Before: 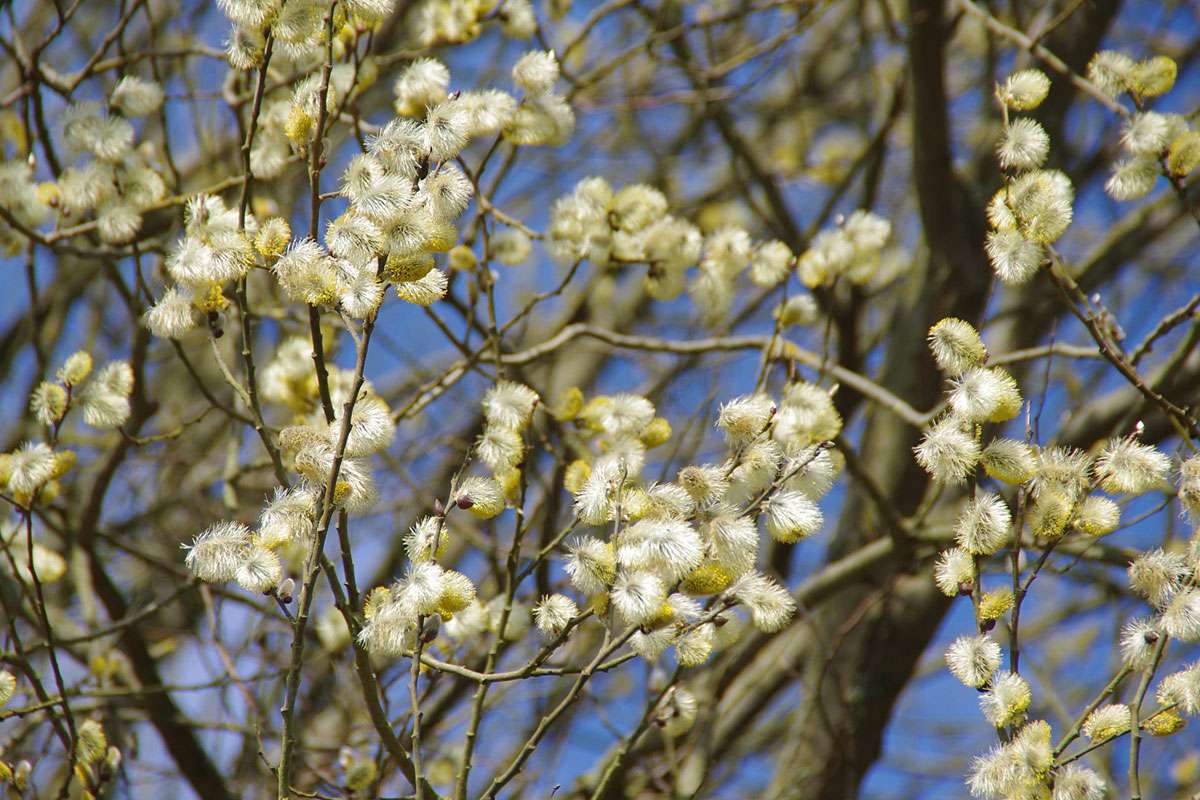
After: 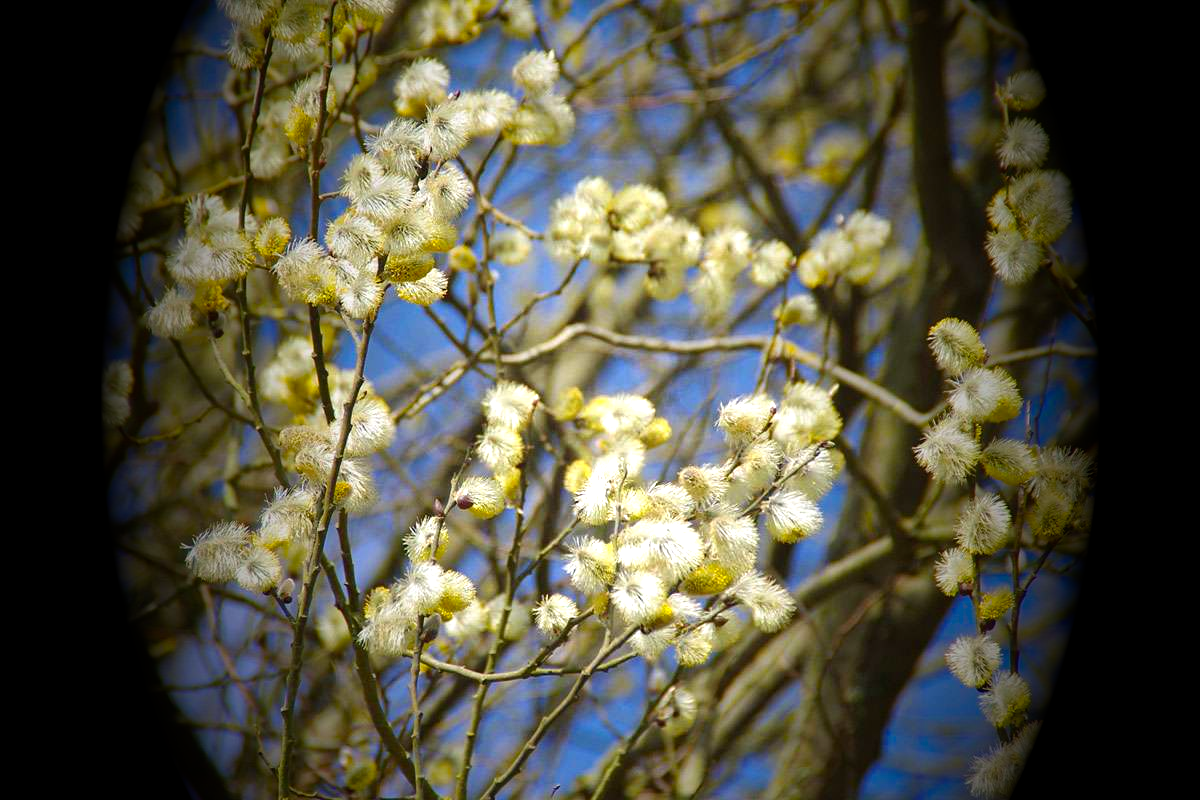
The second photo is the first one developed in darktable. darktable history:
vignetting: fall-off start 15.9%, fall-off radius 100%, brightness -1, saturation 0.5, width/height ratio 0.719
exposure: exposure 0.785 EV, compensate highlight preservation false
